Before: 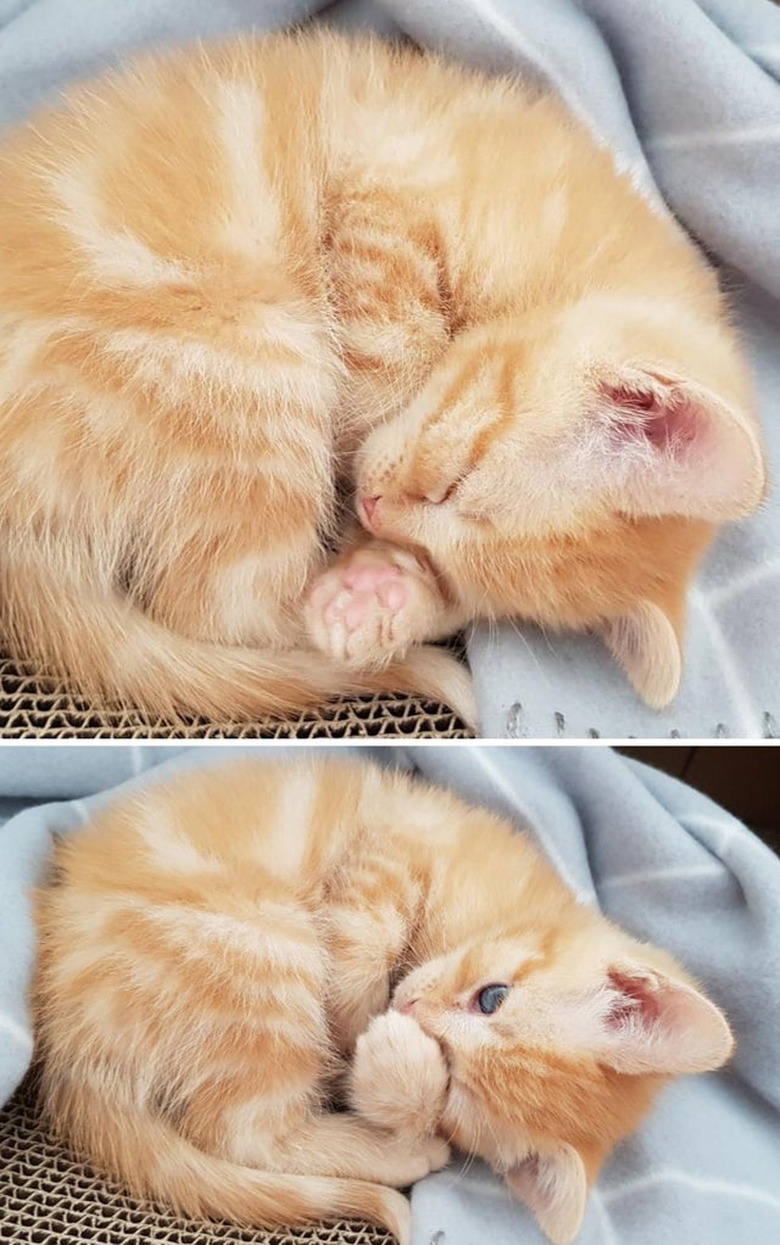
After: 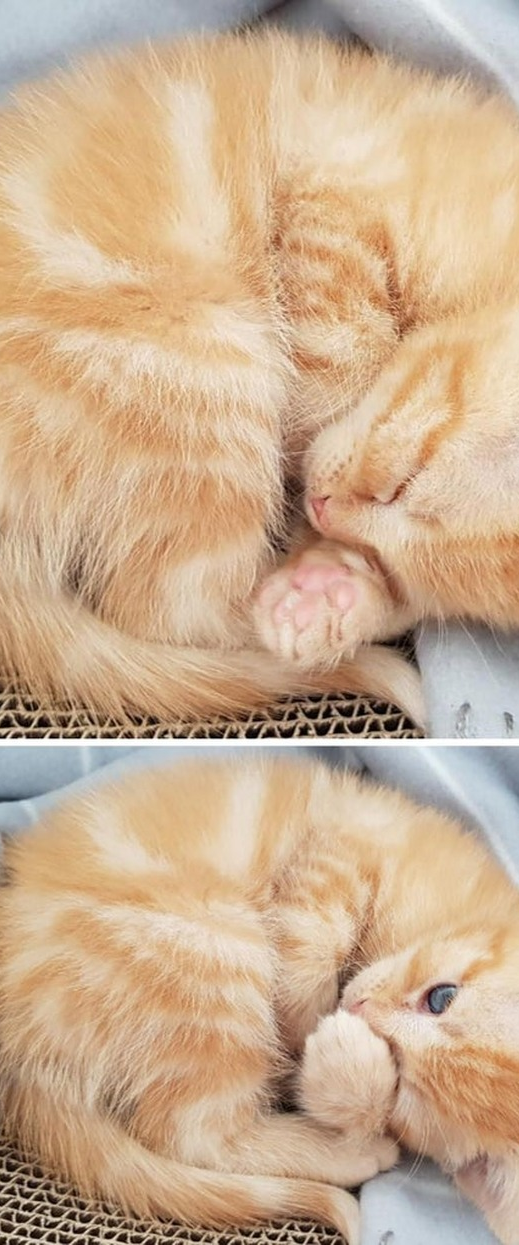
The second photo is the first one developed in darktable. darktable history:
crop and rotate: left 6.571%, right 26.868%
